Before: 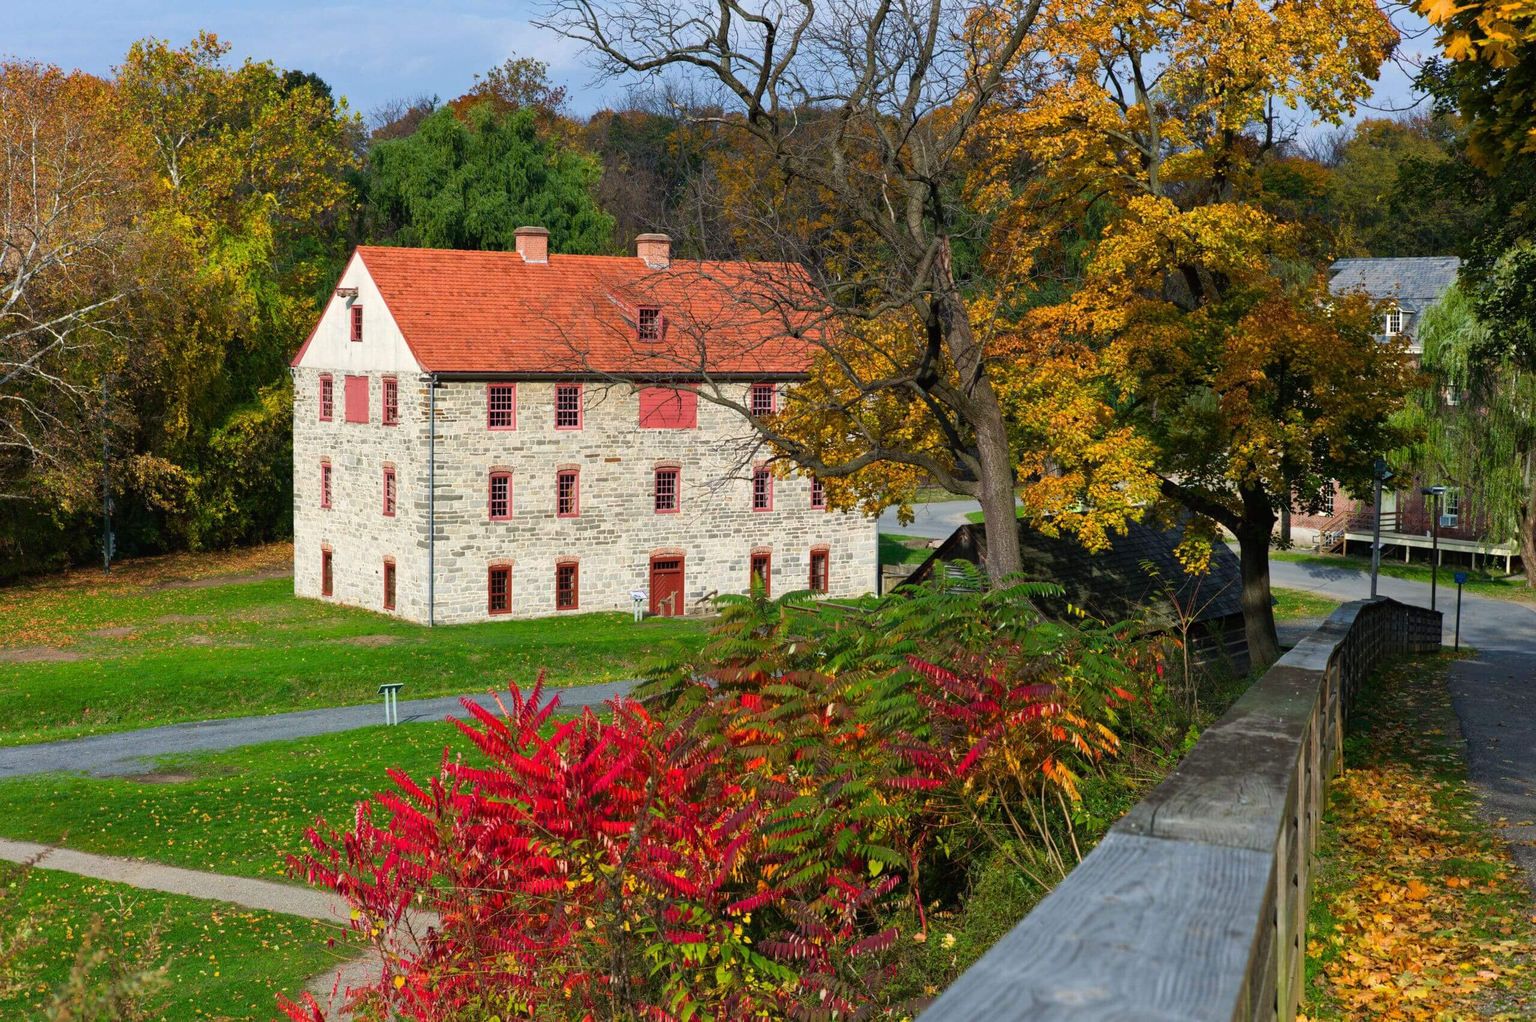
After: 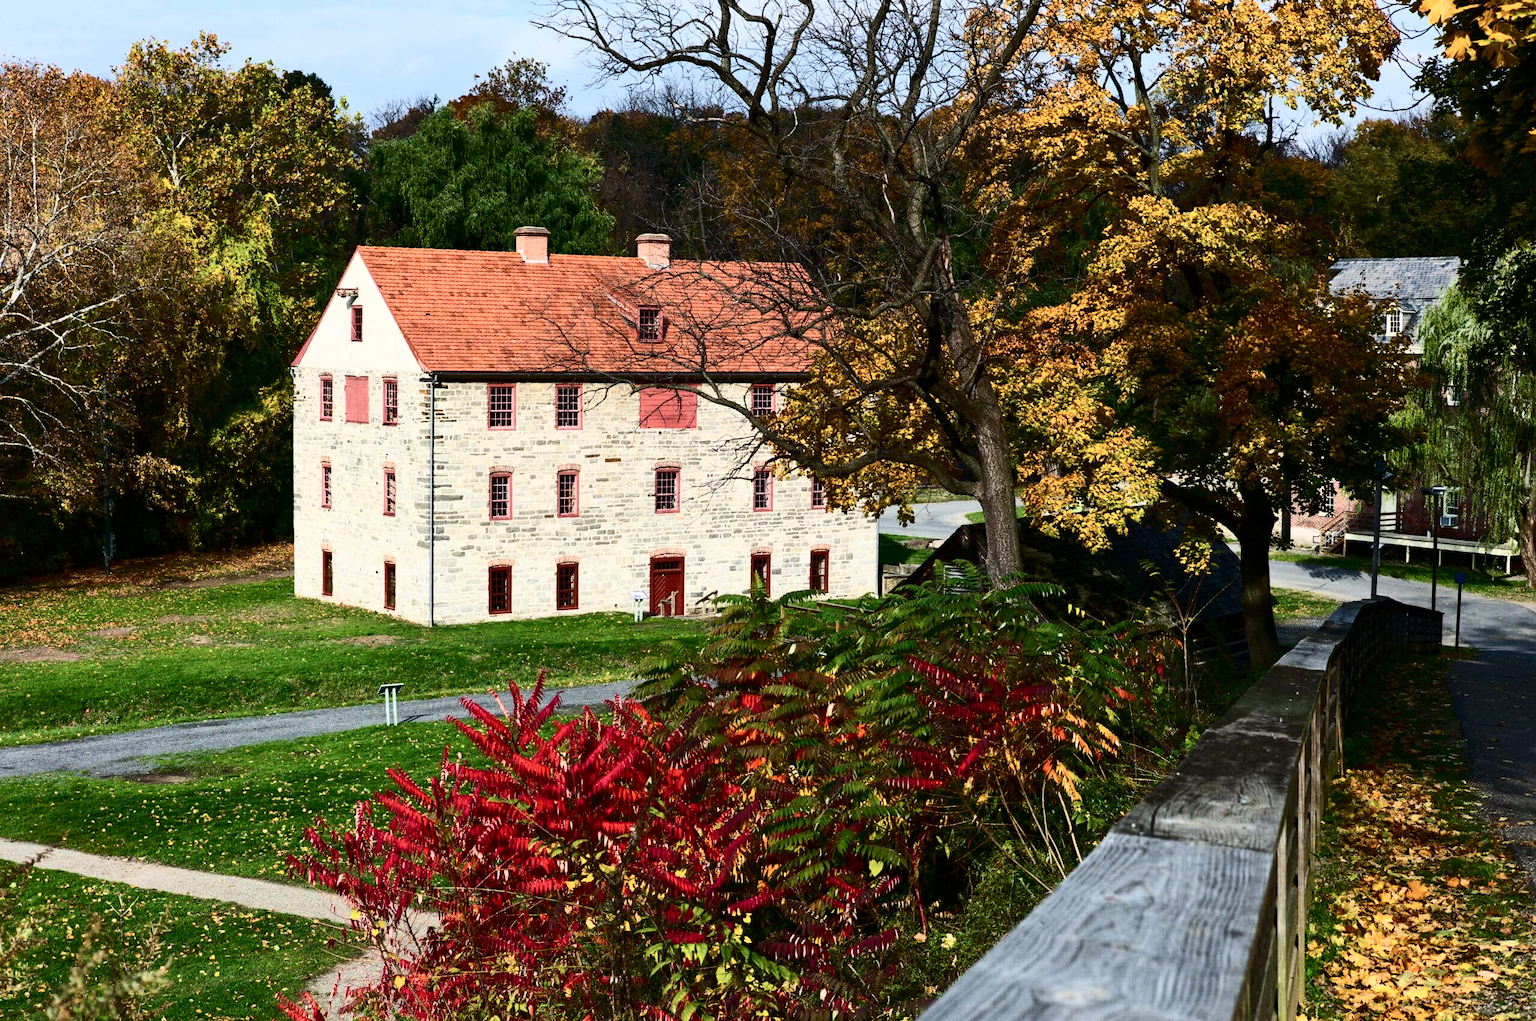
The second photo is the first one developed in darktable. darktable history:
contrast brightness saturation: contrast 0.481, saturation -0.104
